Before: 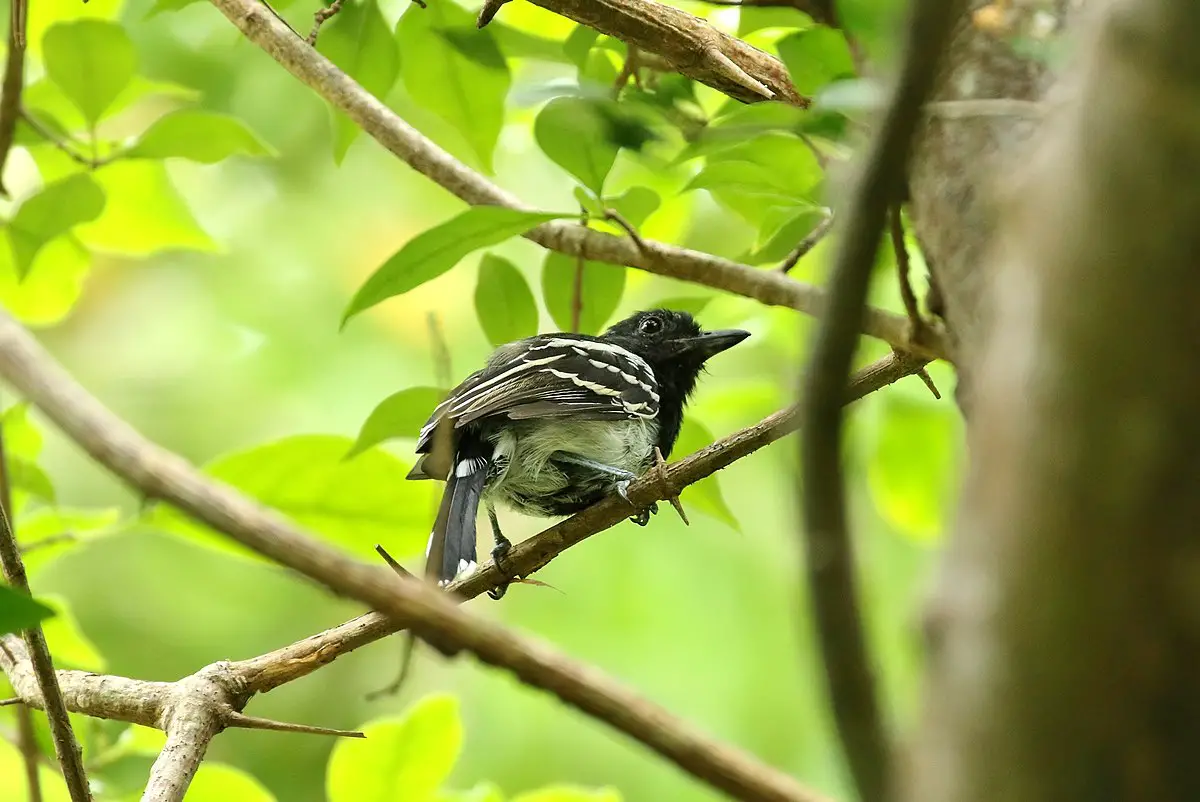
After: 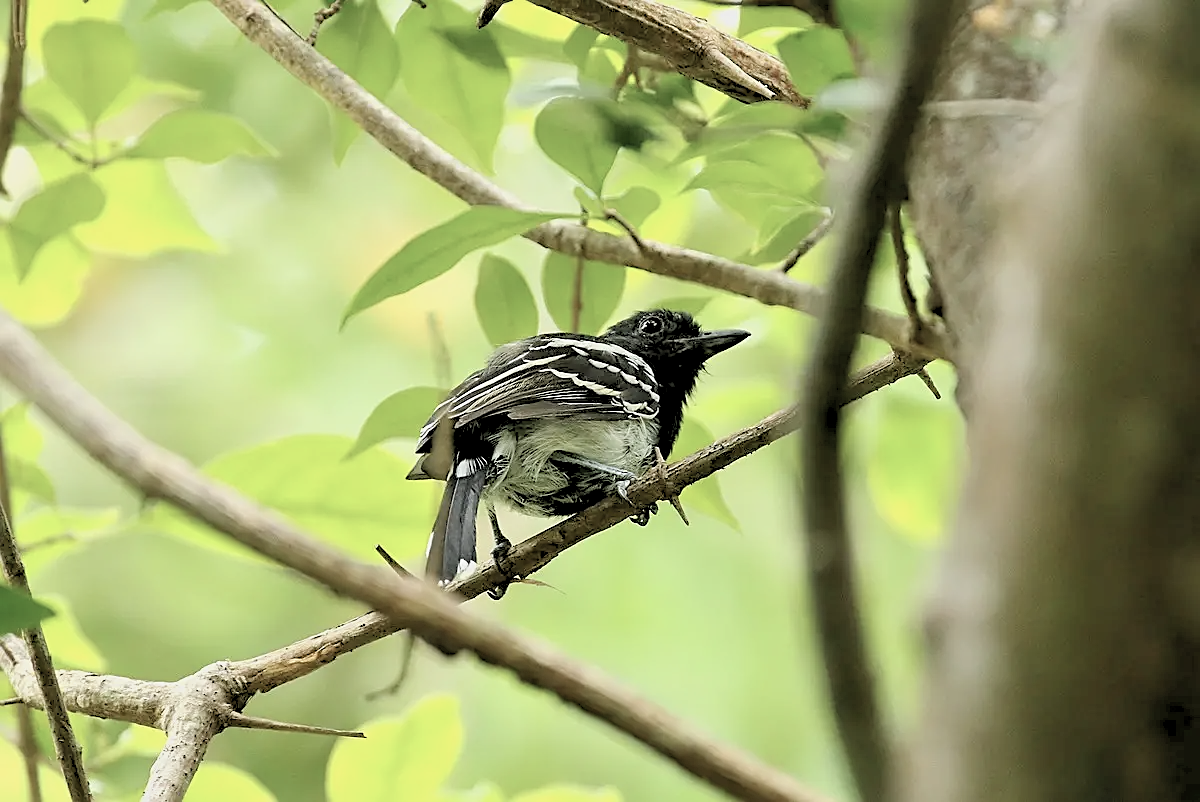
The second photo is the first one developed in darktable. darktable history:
tone equalizer: on, module defaults
sharpen: on, module defaults
contrast brightness saturation: contrast 0.1, saturation -0.36
rgb levels: preserve colors sum RGB, levels [[0.038, 0.433, 0.934], [0, 0.5, 1], [0, 0.5, 1]]
